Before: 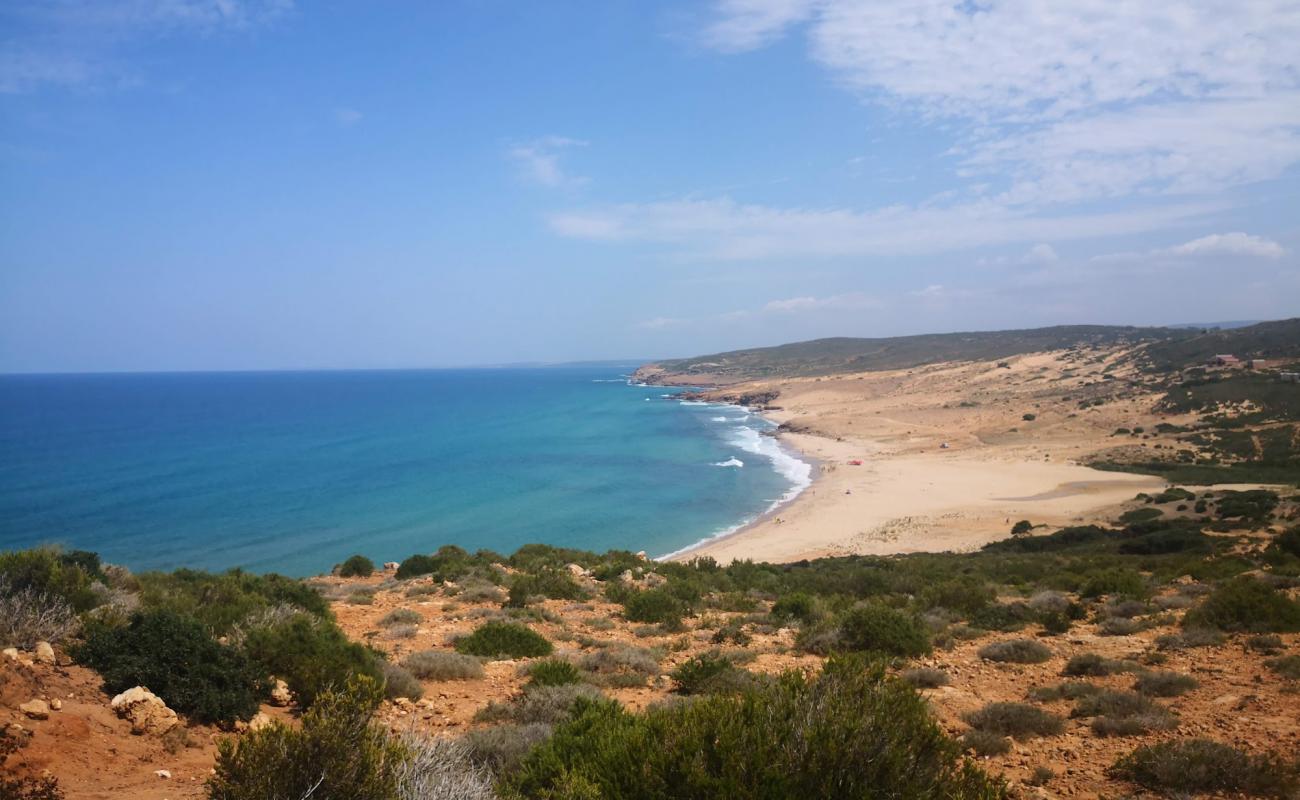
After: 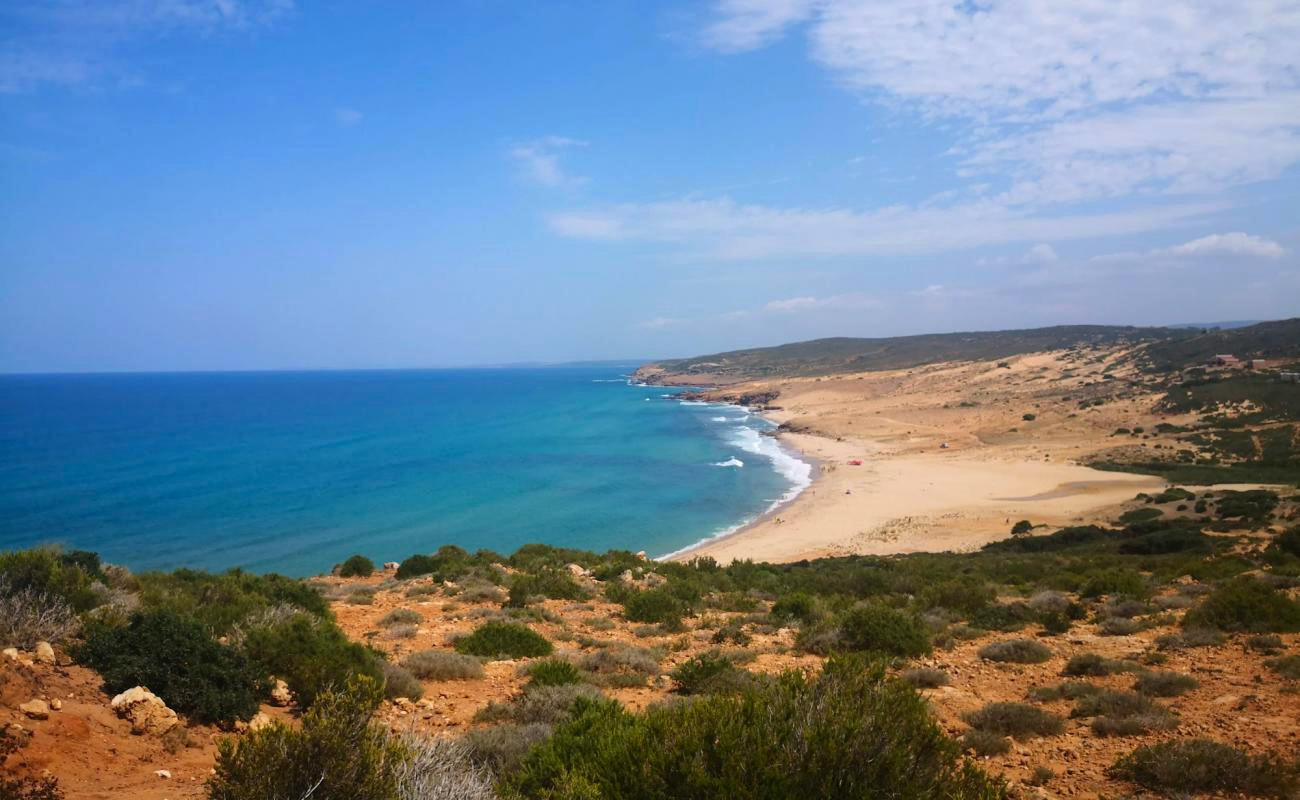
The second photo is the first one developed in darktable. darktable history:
contrast brightness saturation: saturation 0.13
haze removal: on, module defaults
